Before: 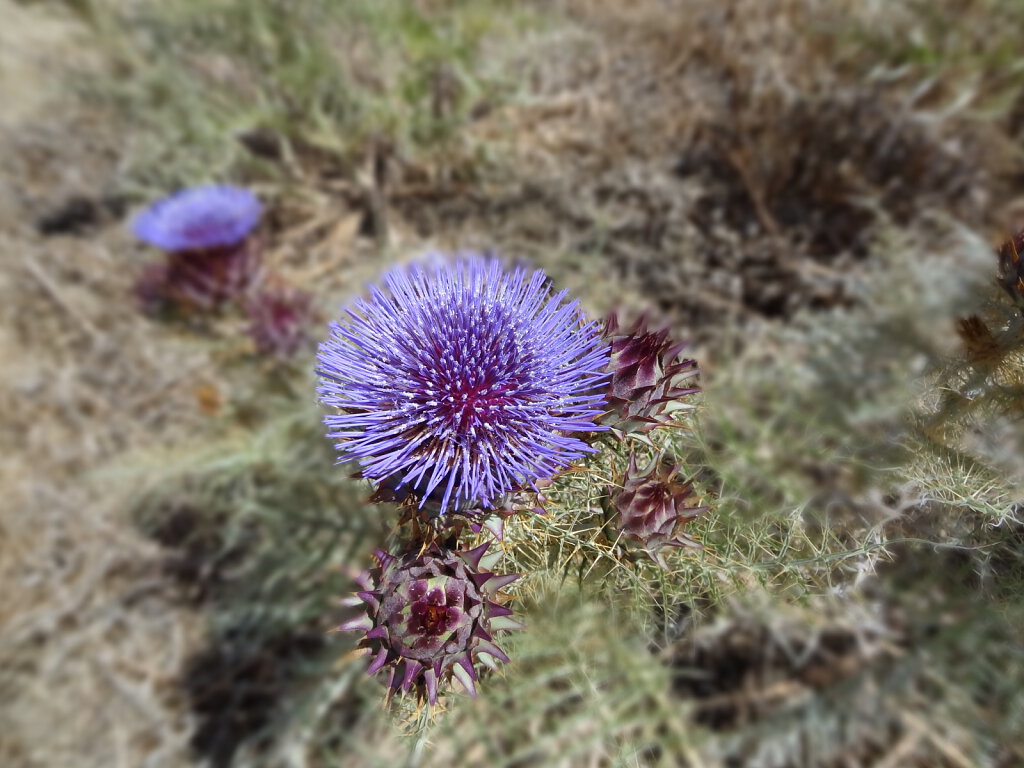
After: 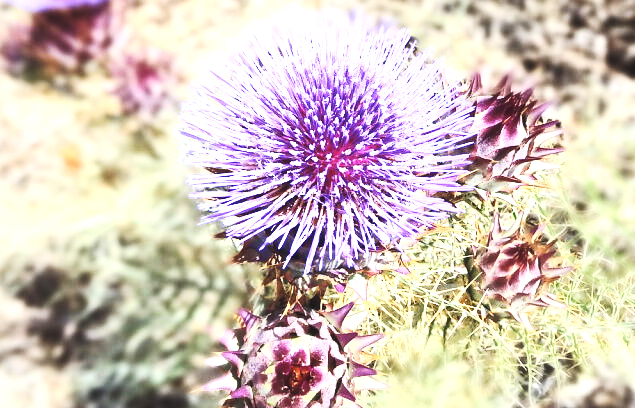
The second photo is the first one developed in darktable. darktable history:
base curve: curves: ch0 [(0, 0) (0.028, 0.03) (0.121, 0.232) (0.46, 0.748) (0.859, 0.968) (1, 1)], preserve colors none
contrast brightness saturation: contrast 0.39, brightness 0.53
color balance rgb: on, module defaults
levels: levels [0, 0.474, 0.947]
crop: left 13.312%, top 31.28%, right 24.627%, bottom 15.582%
